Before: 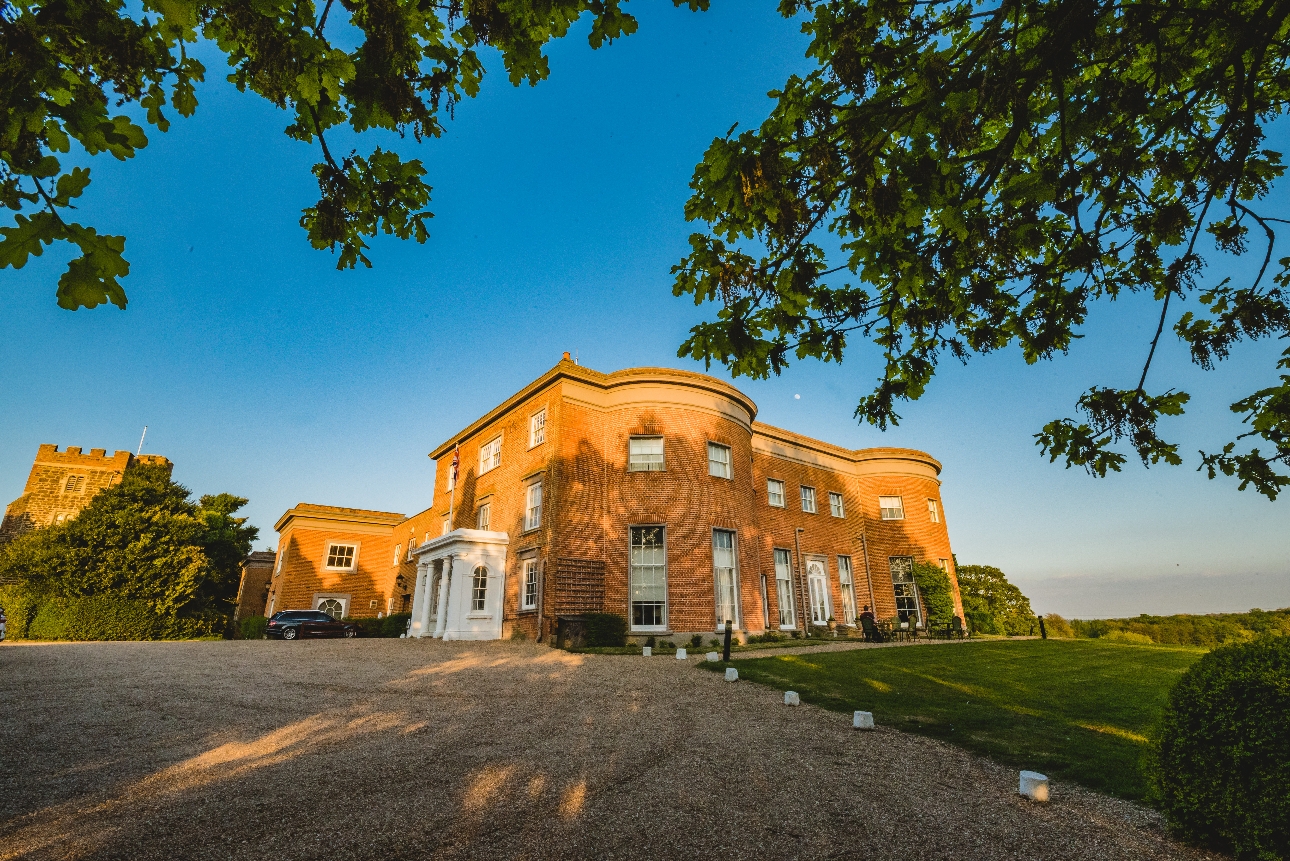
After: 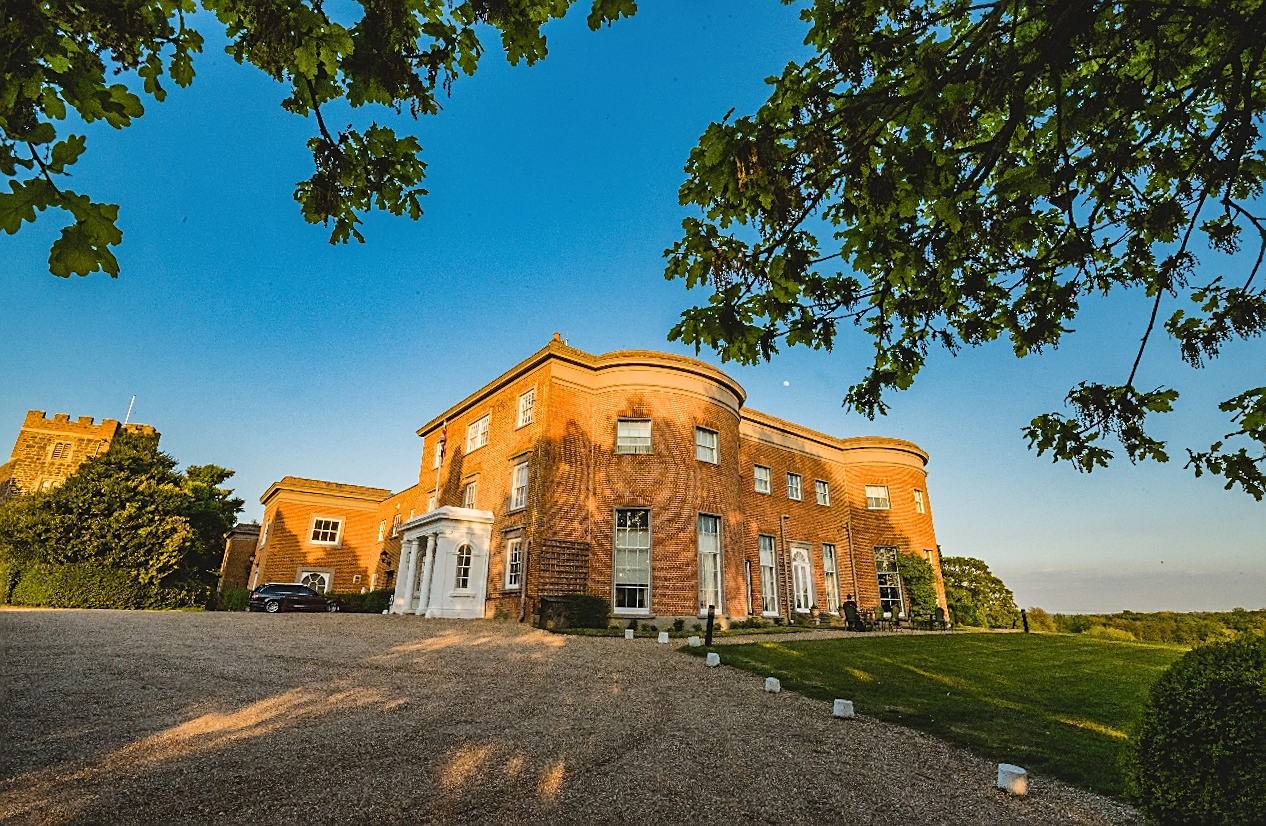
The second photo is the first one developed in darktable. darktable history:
sharpen: on, module defaults
rotate and perspective: rotation 1.57°, crop left 0.018, crop right 0.982, crop top 0.039, crop bottom 0.961
shadows and highlights: radius 337.17, shadows 29.01, soften with gaussian
